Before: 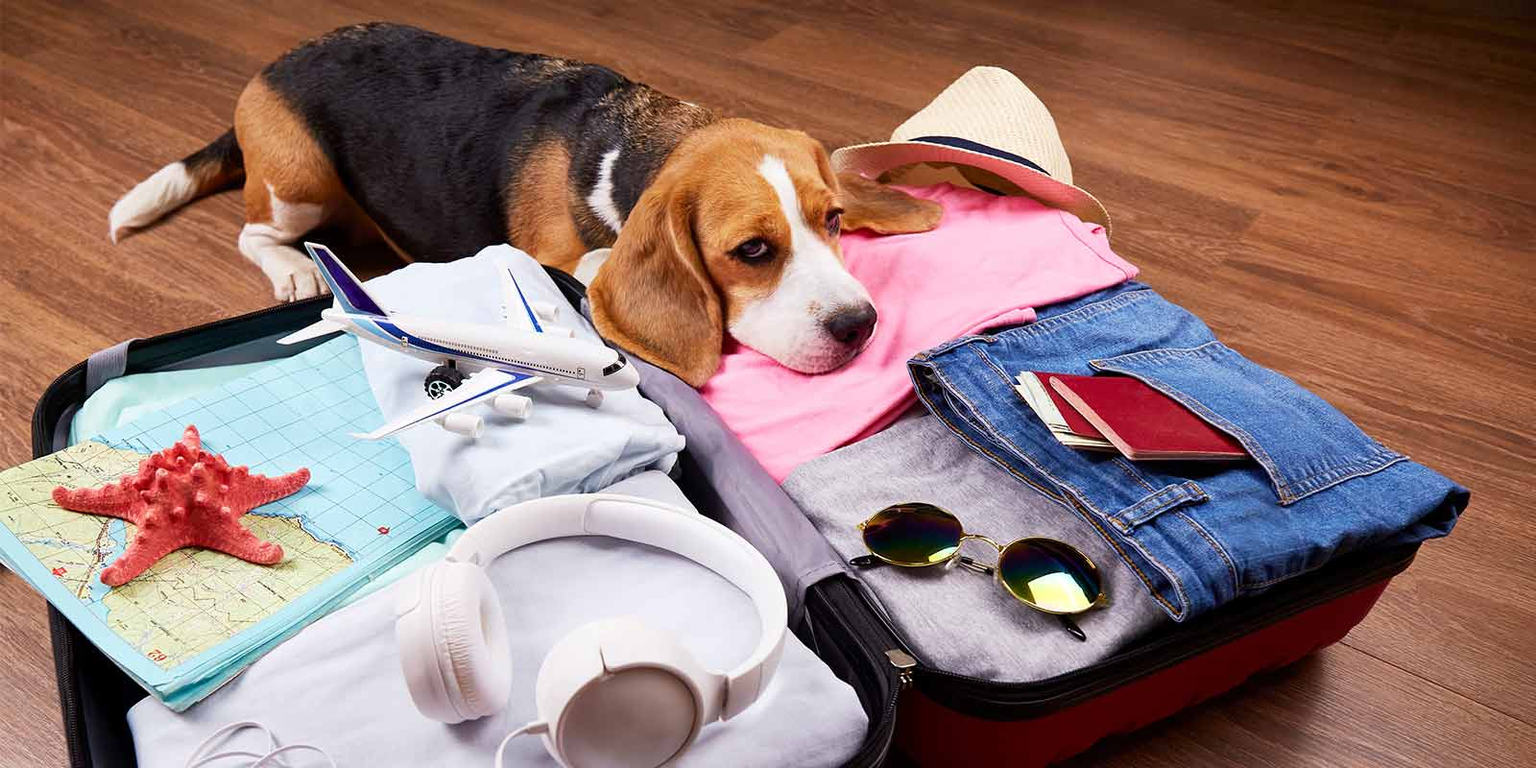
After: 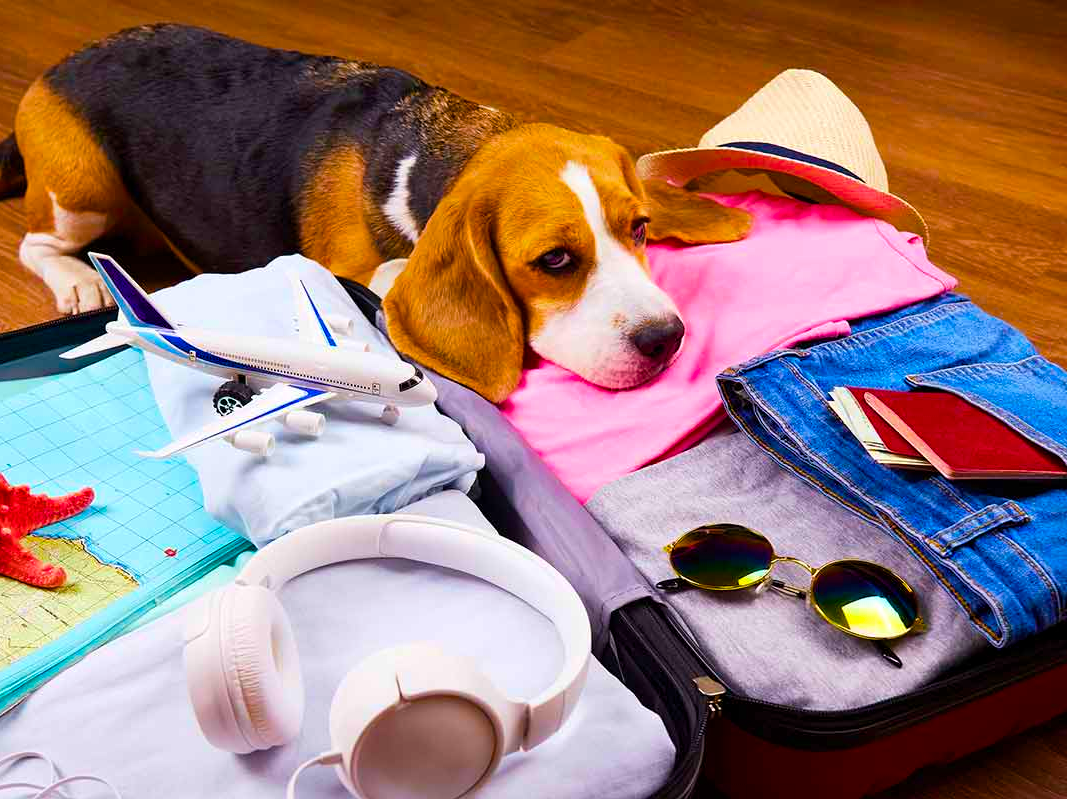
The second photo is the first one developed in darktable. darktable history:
crop and rotate: left 14.339%, right 18.937%
color balance rgb: perceptual saturation grading › global saturation 25.121%, global vibrance 59.754%
